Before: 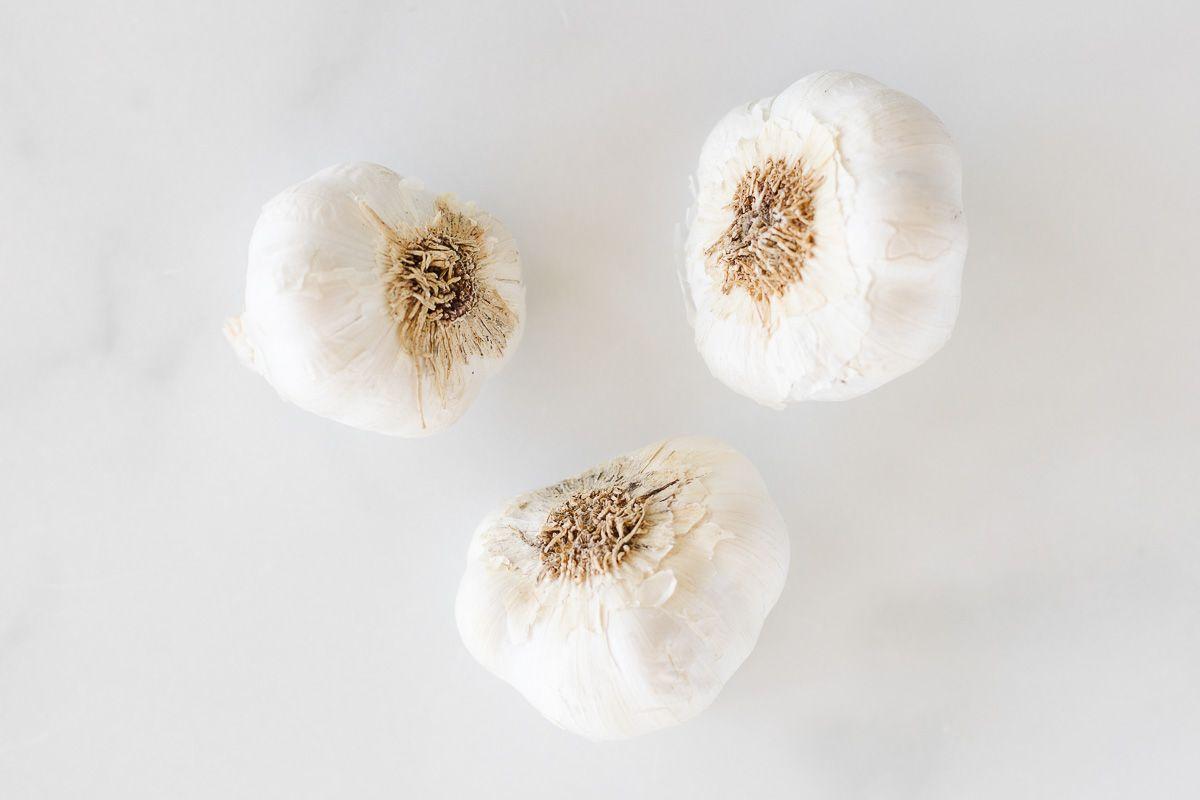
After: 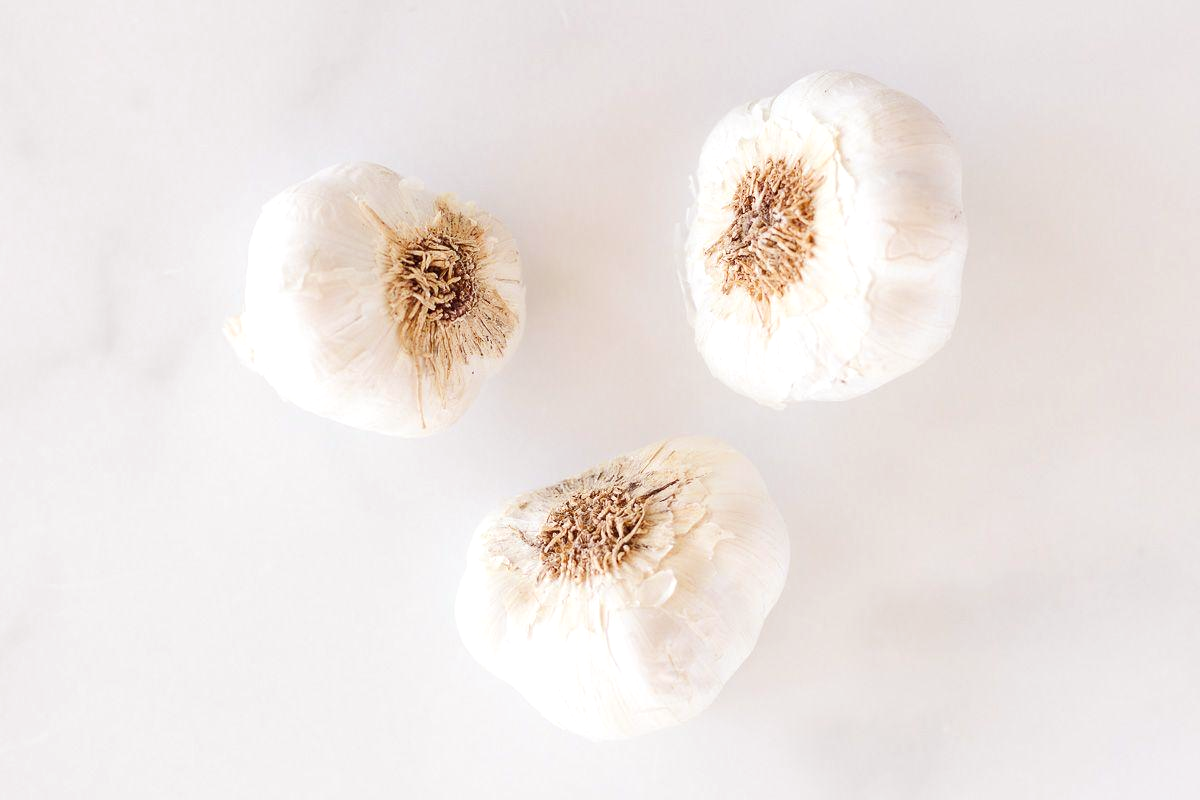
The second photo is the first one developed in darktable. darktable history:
rgb levels: mode RGB, independent channels, levels [[0, 0.474, 1], [0, 0.5, 1], [0, 0.5, 1]]
exposure: exposure 0.178 EV, compensate exposure bias true, compensate highlight preservation false
